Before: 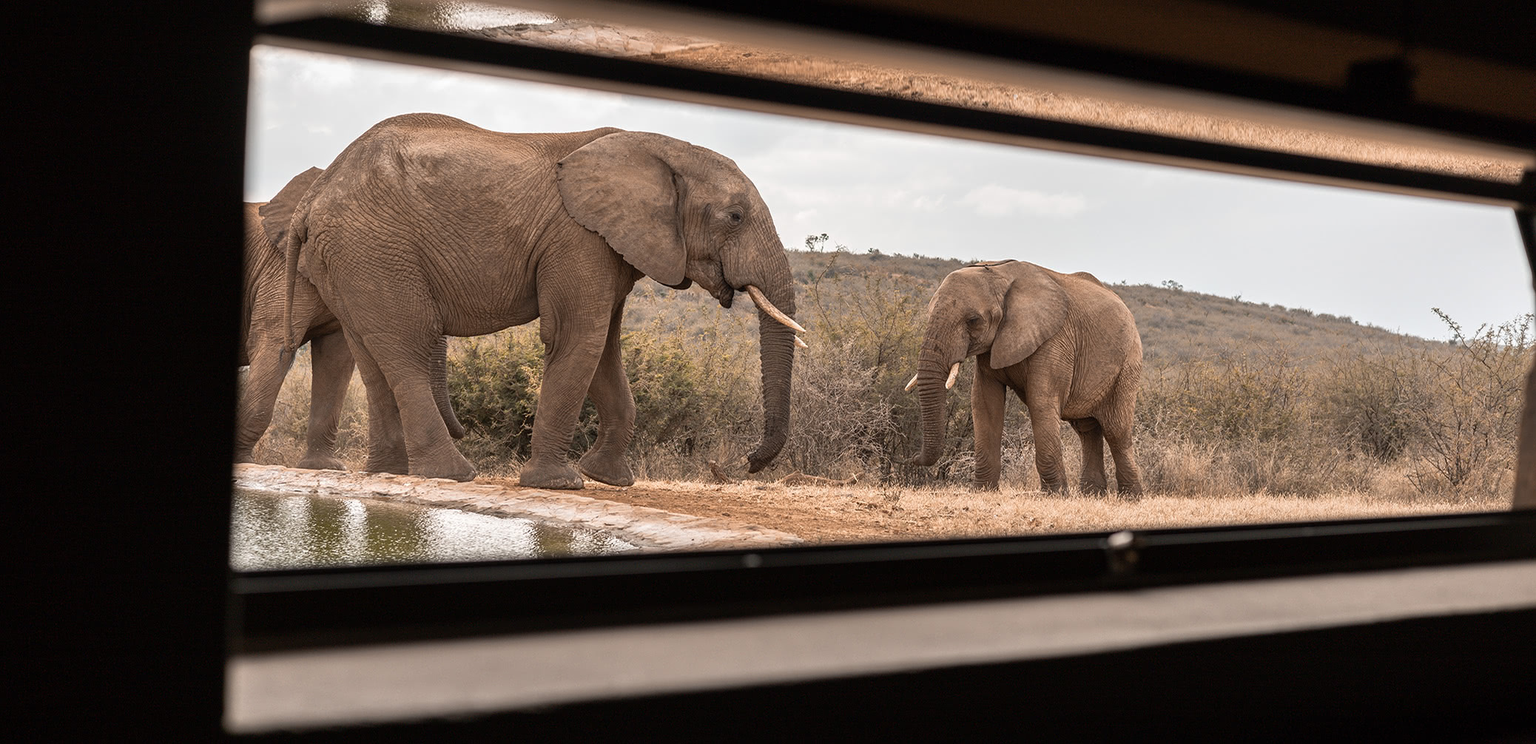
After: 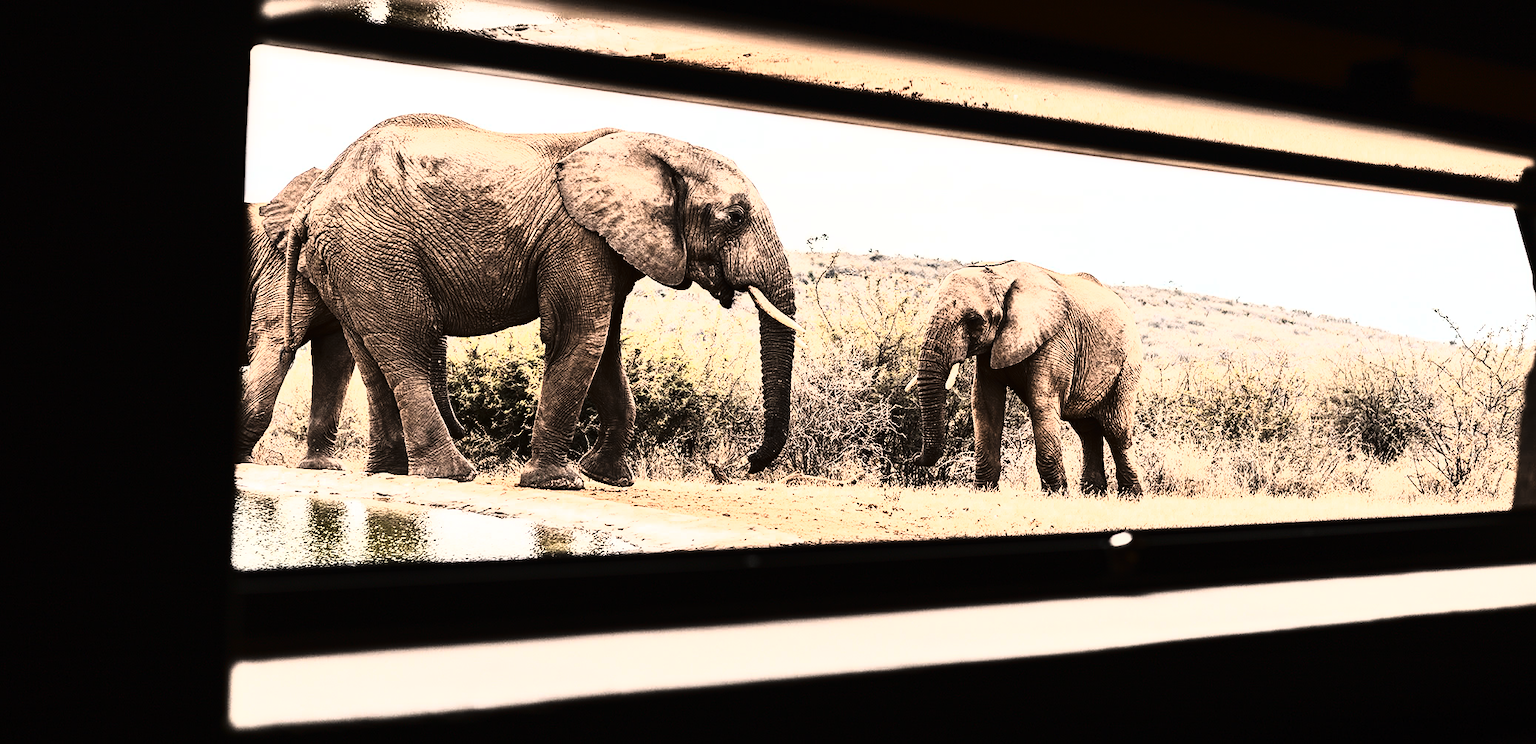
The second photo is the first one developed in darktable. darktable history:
tone curve: curves: ch0 [(0, 0) (0.003, 0.002) (0.011, 0.005) (0.025, 0.011) (0.044, 0.017) (0.069, 0.021) (0.1, 0.027) (0.136, 0.035) (0.177, 0.05) (0.224, 0.076) (0.277, 0.126) (0.335, 0.212) (0.399, 0.333) (0.468, 0.473) (0.543, 0.627) (0.623, 0.784) (0.709, 0.9) (0.801, 0.963) (0.898, 0.988) (1, 1)], color space Lab, linked channels, preserve colors none
contrast brightness saturation: contrast 0.634, brightness 0.342, saturation 0.143
